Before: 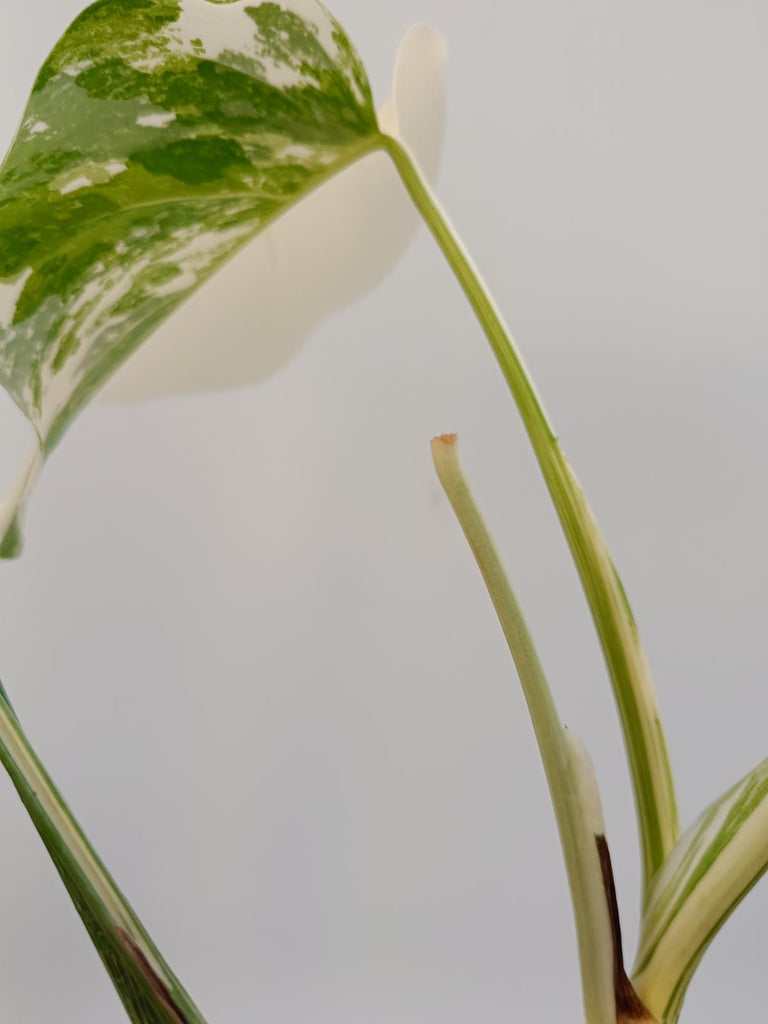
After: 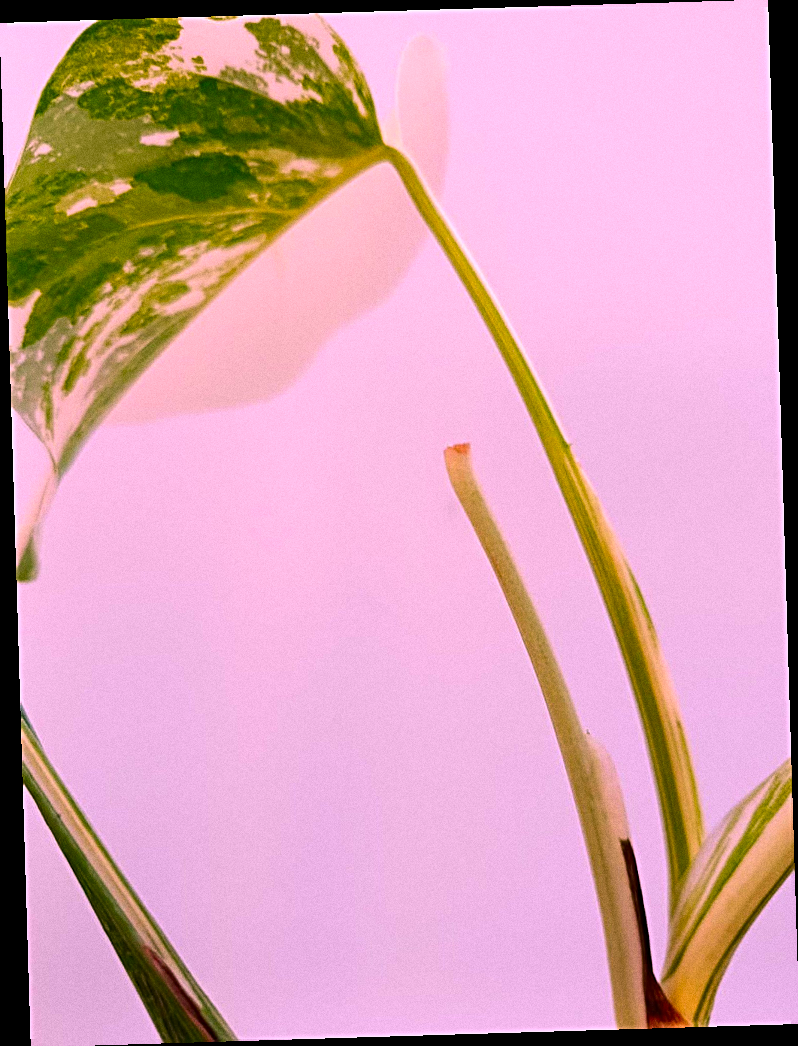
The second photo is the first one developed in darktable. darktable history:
tone equalizer: -8 EV -0.417 EV, -7 EV -0.389 EV, -6 EV -0.333 EV, -5 EV -0.222 EV, -3 EV 0.222 EV, -2 EV 0.333 EV, -1 EV 0.389 EV, +0 EV 0.417 EV, edges refinement/feathering 500, mask exposure compensation -1.57 EV, preserve details no
color correction: highlights a* 19.5, highlights b* -11.53, saturation 1.69
grain: coarseness 0.47 ISO
sharpen: radius 2.767
white balance: emerald 1
rotate and perspective: rotation -1.75°, automatic cropping off
